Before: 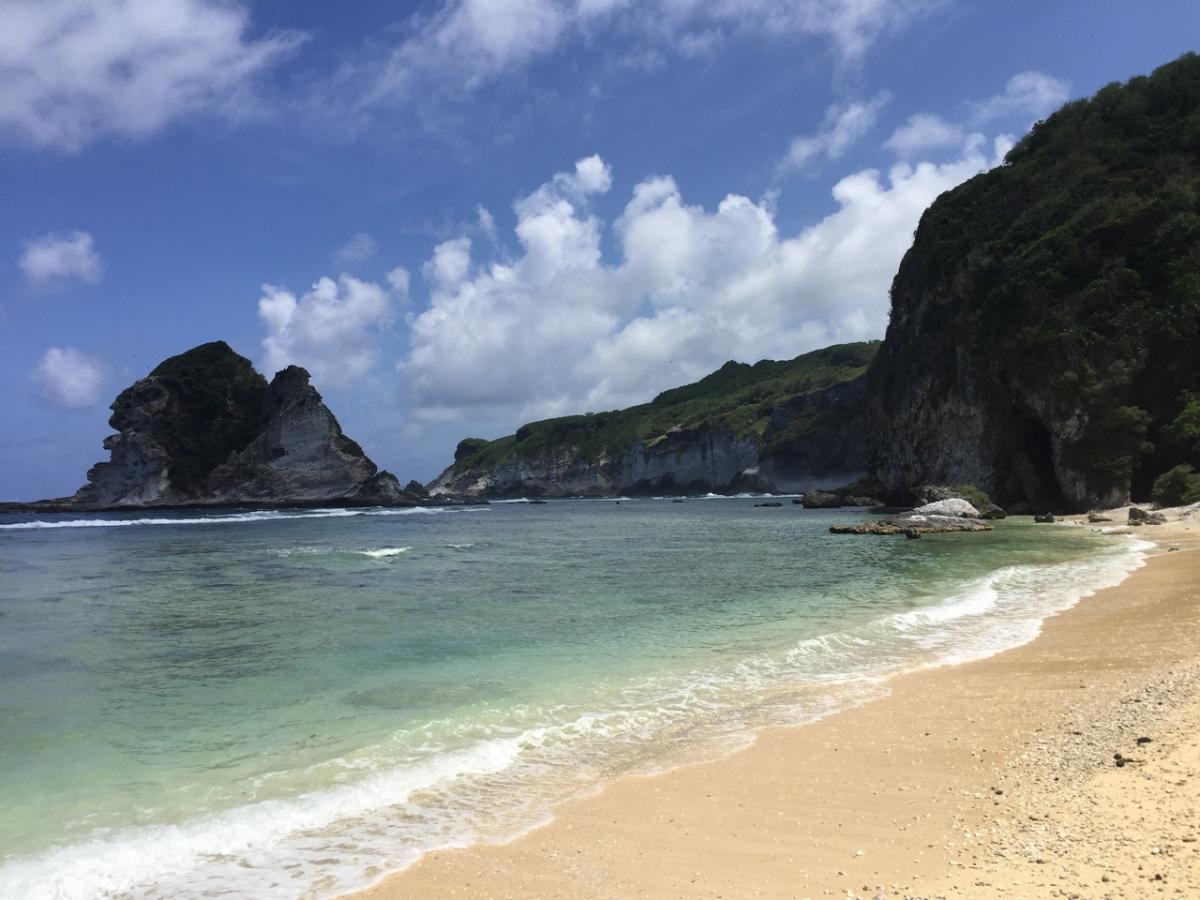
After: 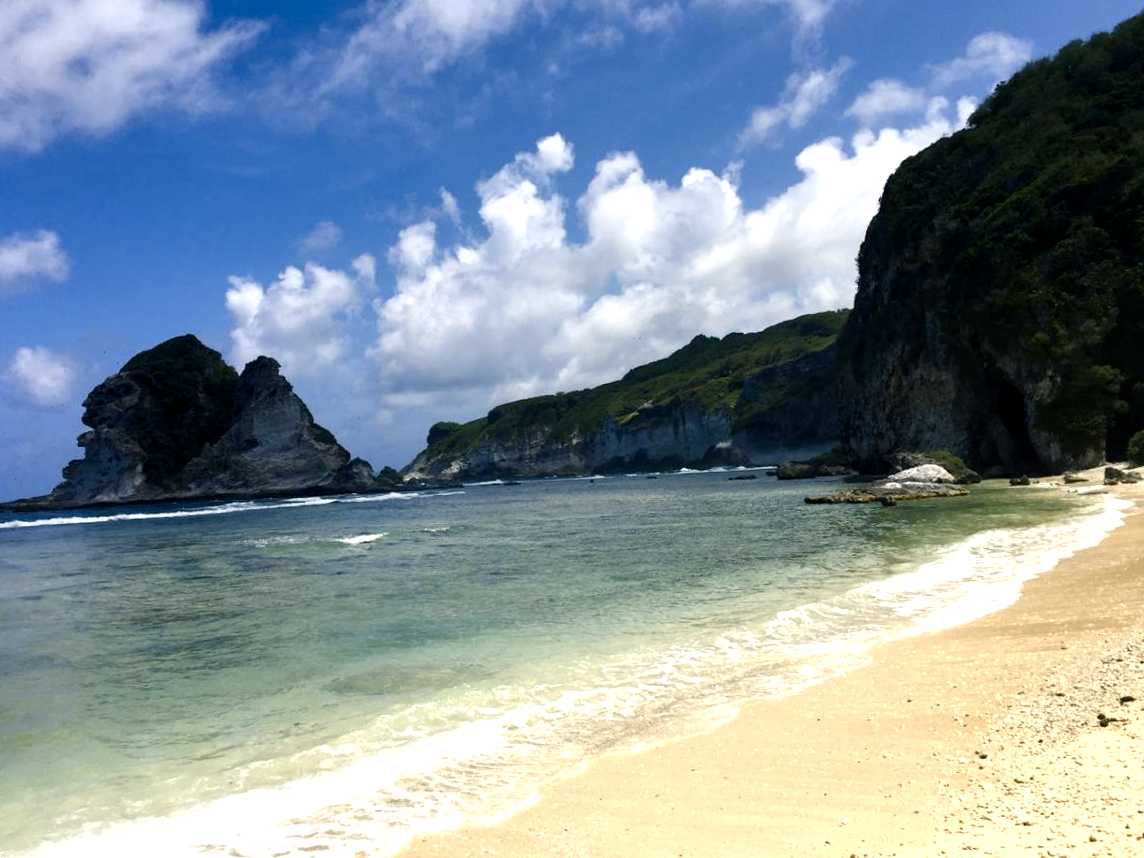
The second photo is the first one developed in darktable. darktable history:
rotate and perspective: rotation -2.12°, lens shift (vertical) 0.009, lens shift (horizontal) -0.008, automatic cropping original format, crop left 0.036, crop right 0.964, crop top 0.05, crop bottom 0.959
color balance rgb: shadows lift › chroma 2.79%, shadows lift › hue 190.66°, power › hue 171.85°, highlights gain › chroma 2.16%, highlights gain › hue 75.26°, global offset › luminance -0.51%, perceptual saturation grading › highlights -33.8%, perceptual saturation grading › mid-tones 14.98%, perceptual saturation grading › shadows 48.43%, perceptual brilliance grading › highlights 15.68%, perceptual brilliance grading › mid-tones 6.62%, perceptual brilliance grading › shadows -14.98%, global vibrance 11.32%, contrast 5.05%
color contrast: green-magenta contrast 0.8, blue-yellow contrast 1.1, unbound 0
